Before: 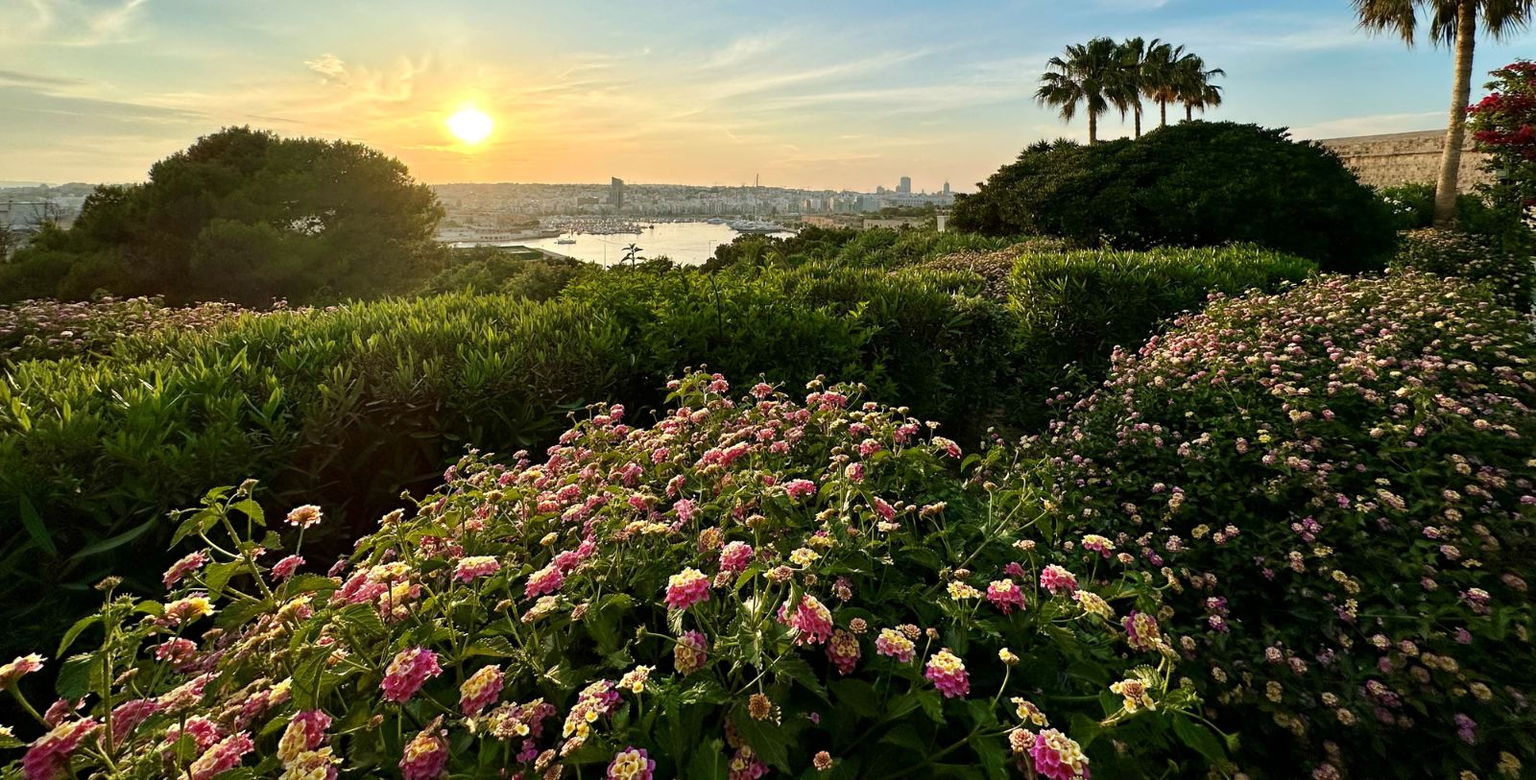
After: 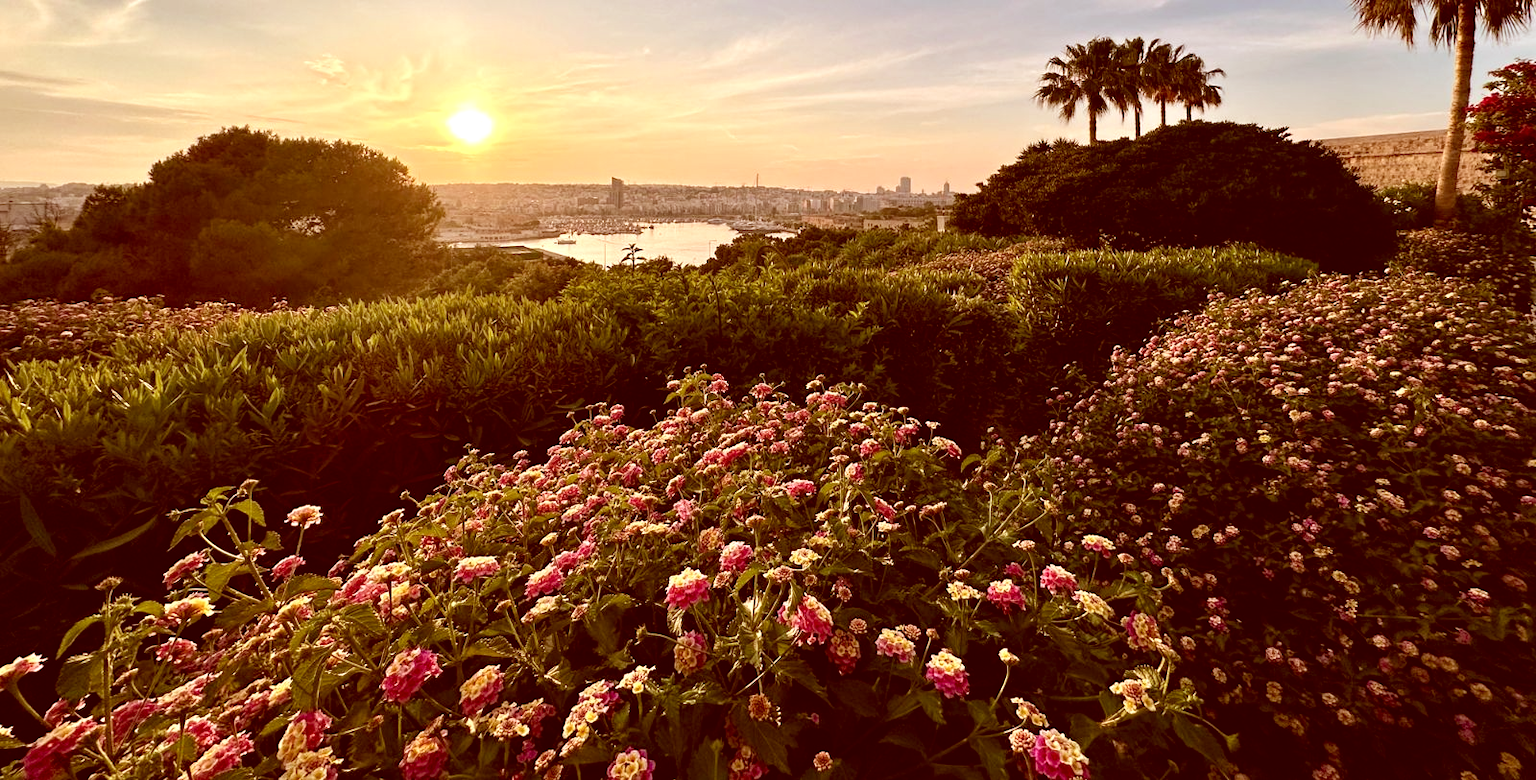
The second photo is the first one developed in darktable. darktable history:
exposure: exposure 0.208 EV, compensate highlight preservation false
color correction: highlights a* 9.28, highlights b* 8.82, shadows a* 39.25, shadows b* 39.48, saturation 0.792
